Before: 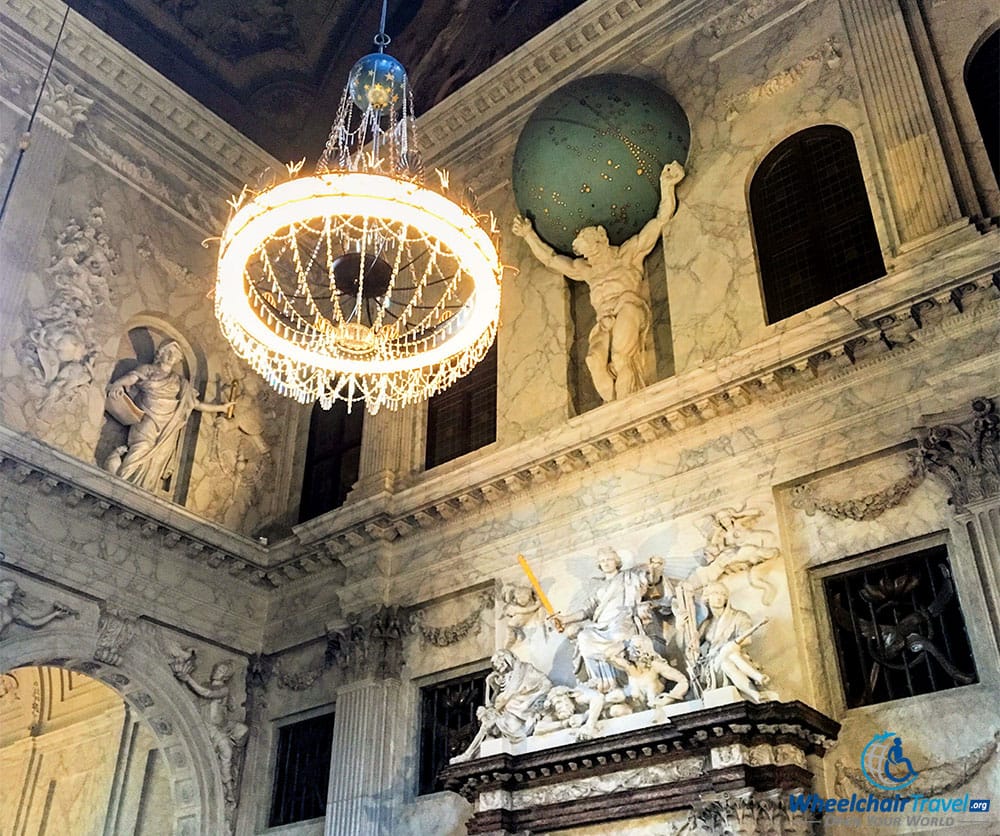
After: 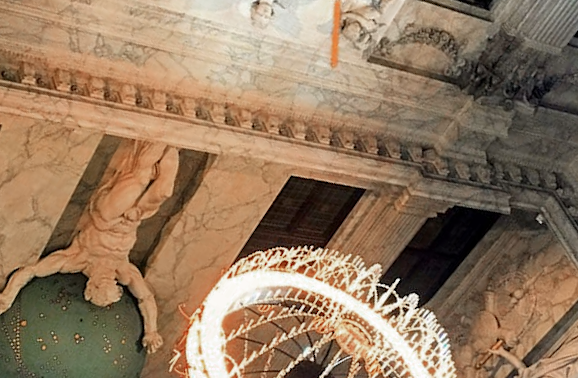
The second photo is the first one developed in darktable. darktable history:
crop and rotate: angle 147°, left 9.163%, top 15.645%, right 4.579%, bottom 16.939%
color zones: curves: ch0 [(0, 0.299) (0.25, 0.383) (0.456, 0.352) (0.736, 0.571)]; ch1 [(0, 0.63) (0.151, 0.568) (0.254, 0.416) (0.47, 0.558) (0.732, 0.37) (0.909, 0.492)]; ch2 [(0.004, 0.604) (0.158, 0.443) (0.257, 0.403) (0.761, 0.468)]
